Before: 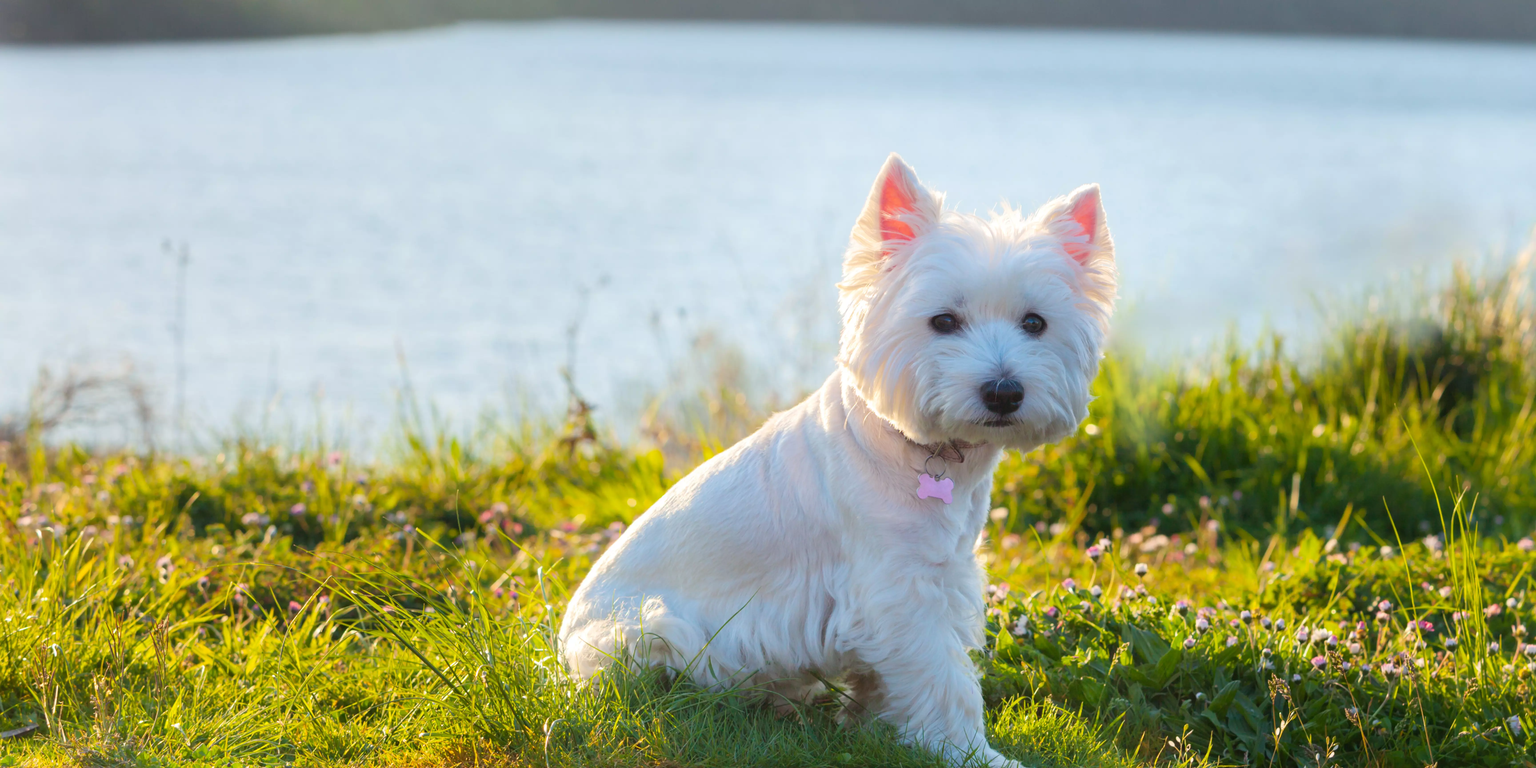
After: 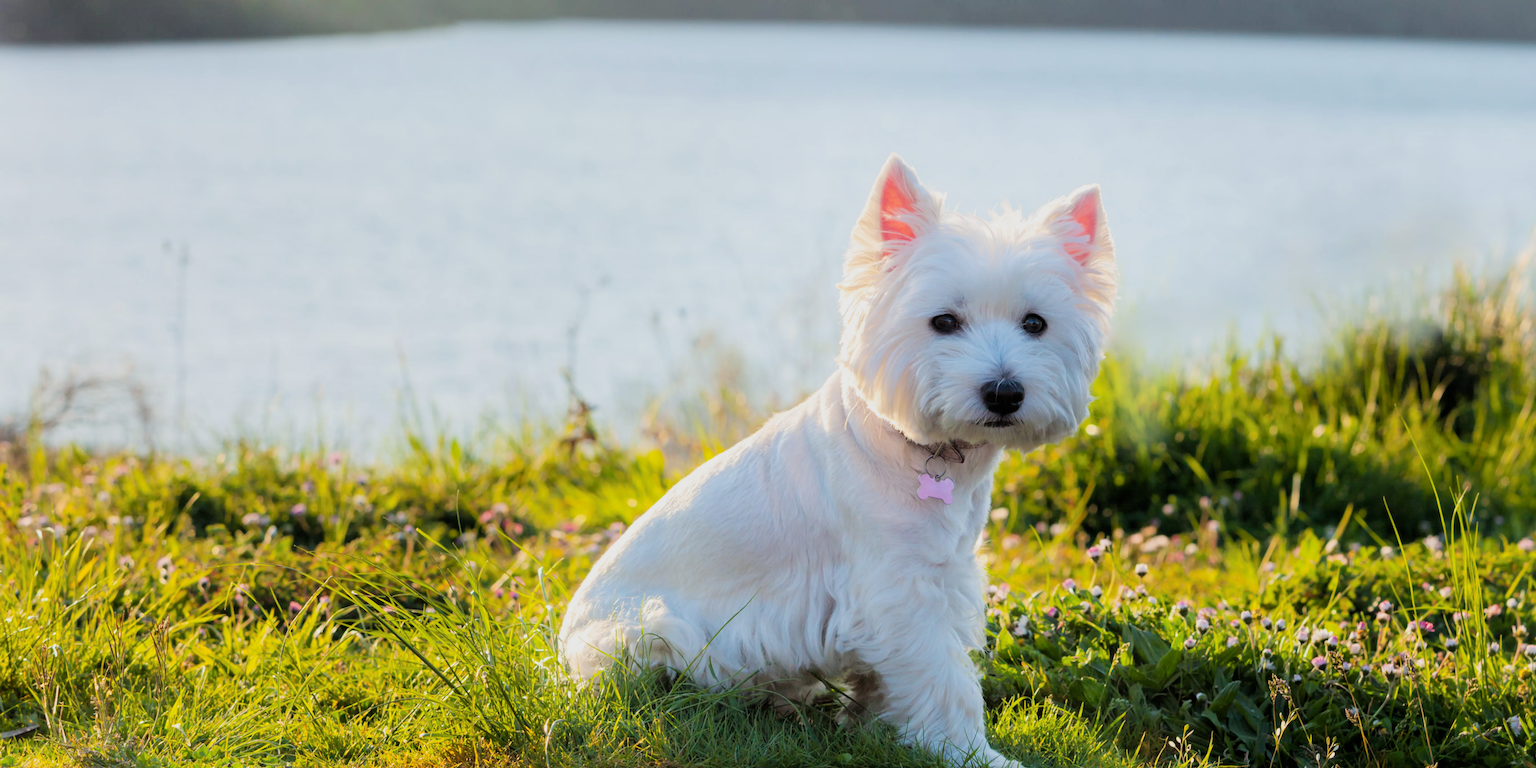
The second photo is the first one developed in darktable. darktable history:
filmic rgb: black relative exposure -5.05 EV, white relative exposure 3.5 EV, hardness 3.18, contrast 1.194, highlights saturation mix -48.92%
